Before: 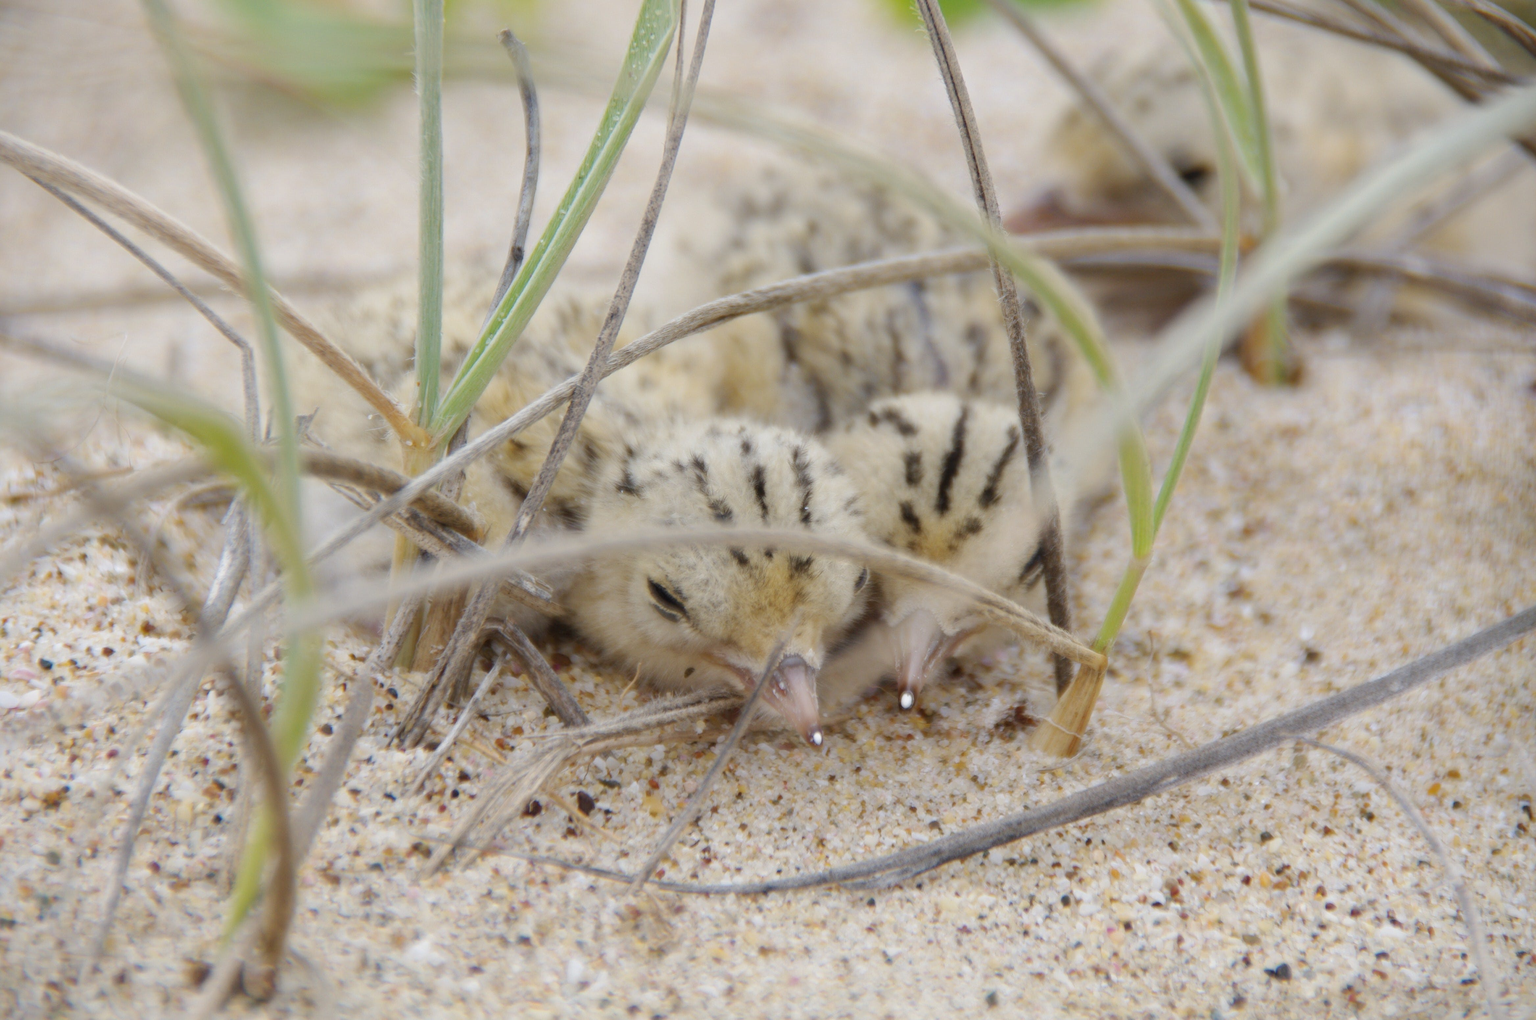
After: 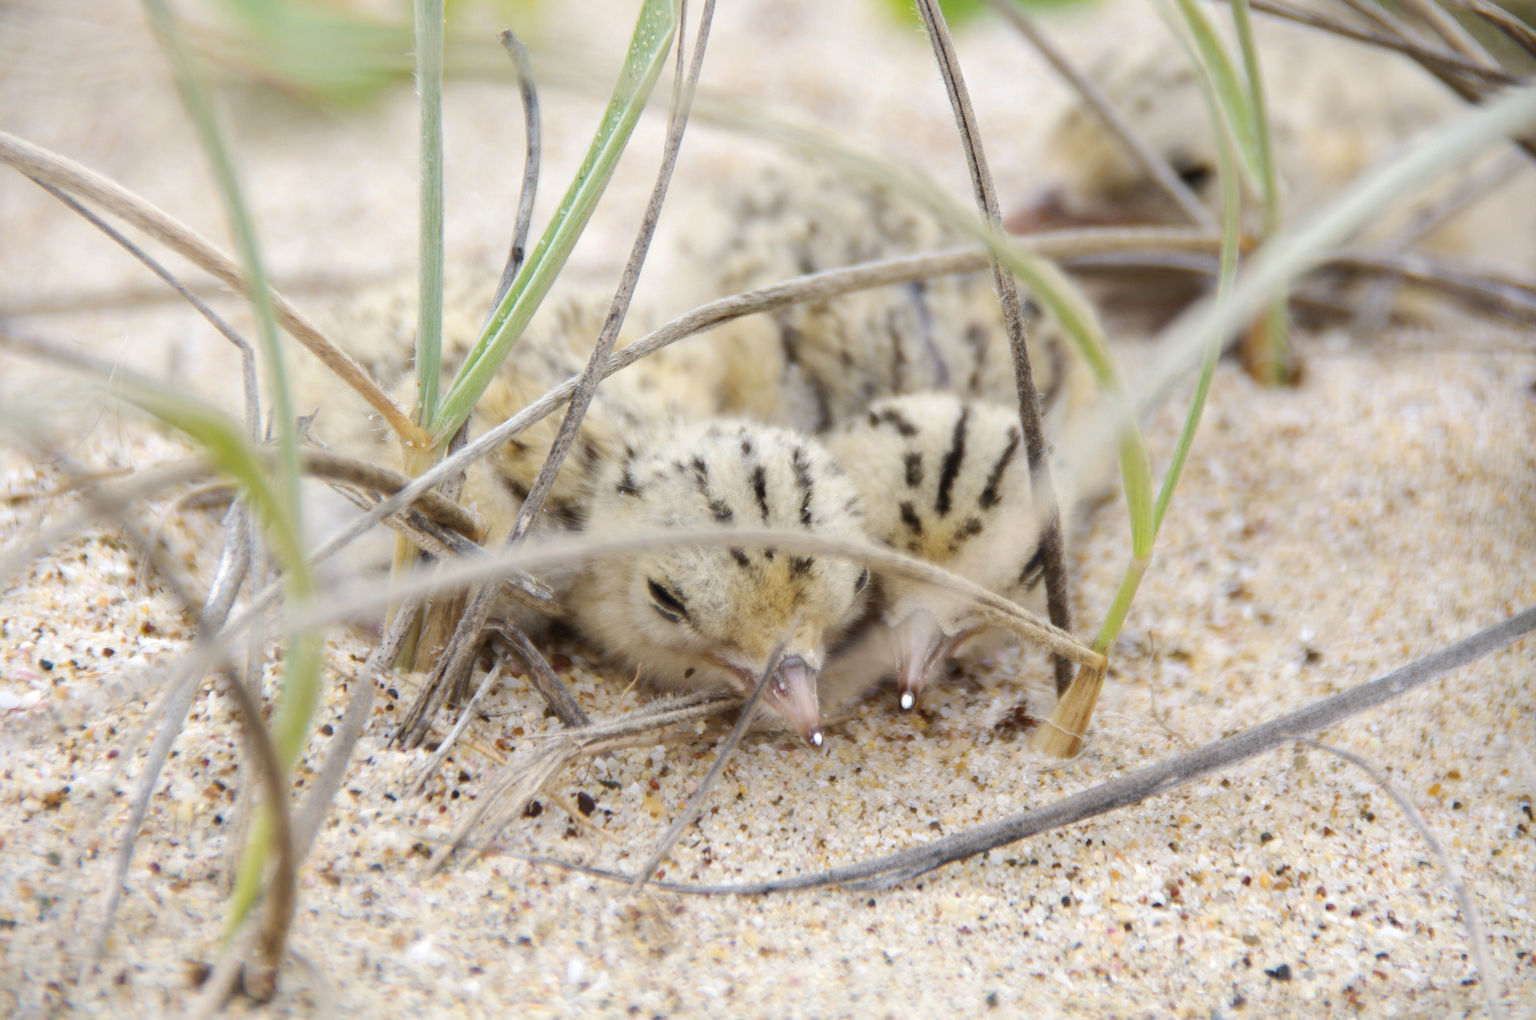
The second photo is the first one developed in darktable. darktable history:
tone equalizer: -8 EV -0.407 EV, -7 EV -0.385 EV, -6 EV -0.294 EV, -5 EV -0.219 EV, -3 EV 0.241 EV, -2 EV 0.363 EV, -1 EV 0.397 EV, +0 EV 0.394 EV, edges refinement/feathering 500, mask exposure compensation -1.57 EV, preserve details no
